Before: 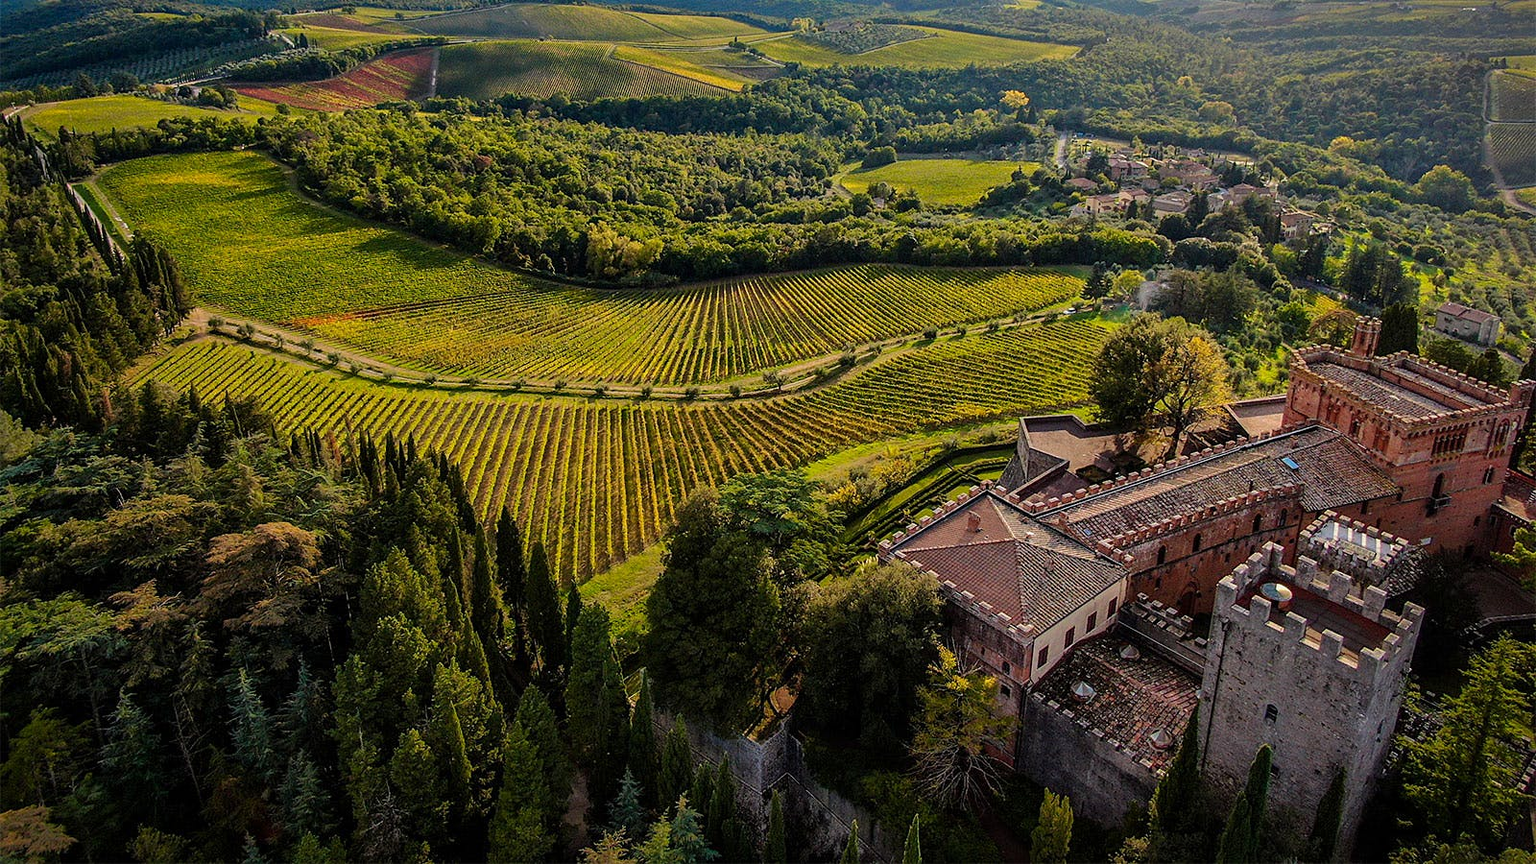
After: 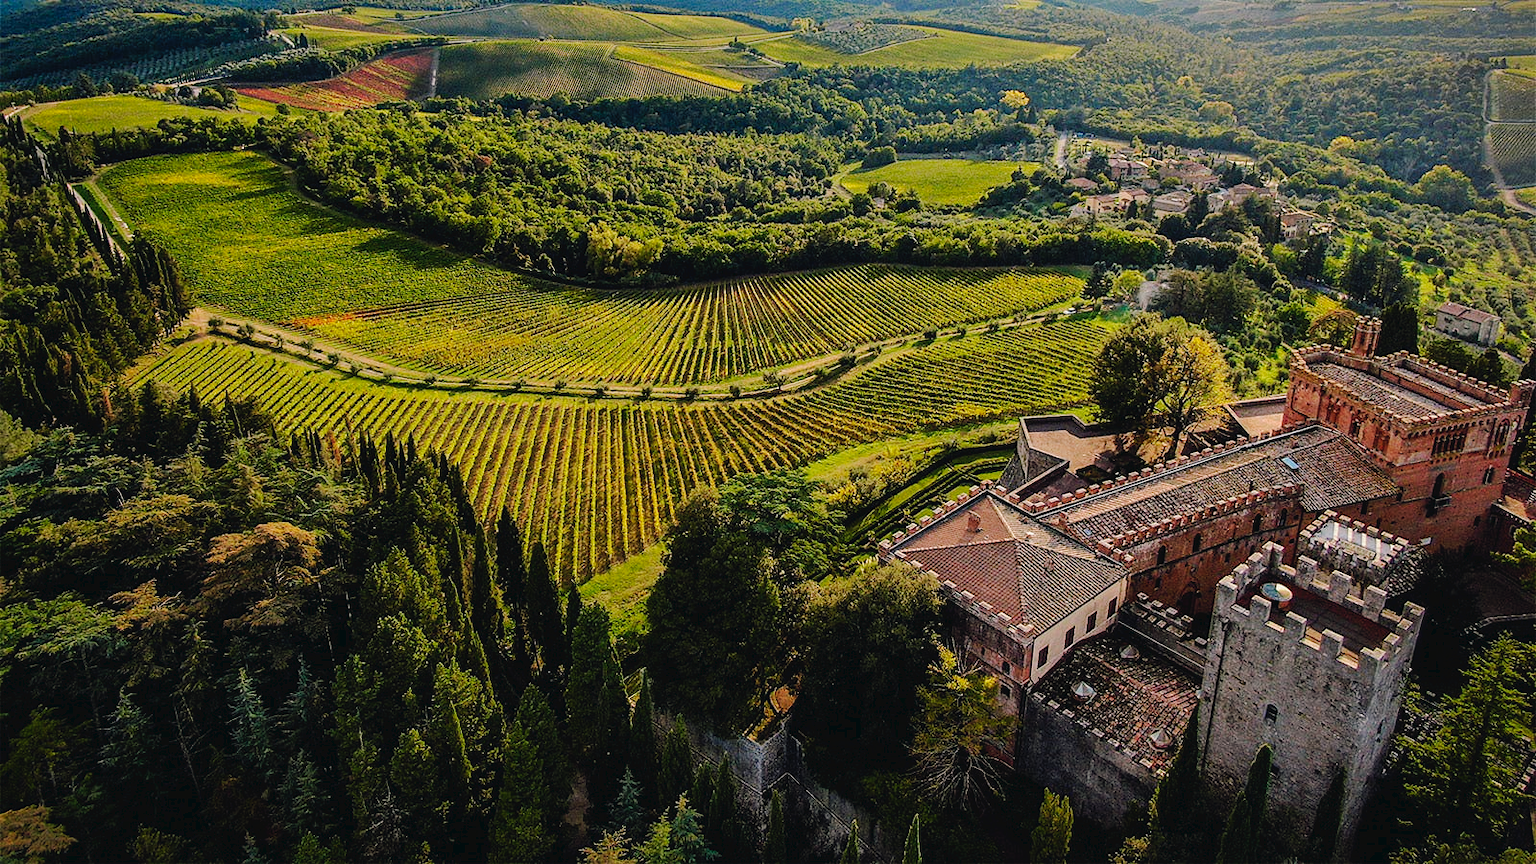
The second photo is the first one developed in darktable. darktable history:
tone curve: curves: ch0 [(0, 0) (0.003, 0.035) (0.011, 0.035) (0.025, 0.035) (0.044, 0.046) (0.069, 0.063) (0.1, 0.084) (0.136, 0.123) (0.177, 0.174) (0.224, 0.232) (0.277, 0.304) (0.335, 0.387) (0.399, 0.476) (0.468, 0.566) (0.543, 0.639) (0.623, 0.714) (0.709, 0.776) (0.801, 0.851) (0.898, 0.921) (1, 1)], preserve colors none
color look up table: target L [93.84, 87.82, 90.74, 68.76, 69.78, 61.98, 51.82, 45.43, 49.92, 32.5, 15.31, 200.3, 83.58, 78.63, 60.03, 62.49, 54.59, 53.93, 54.05, 48.56, 44.28, 43.33, 29.2, 20.45, 3.666, 96.34, 82.73, 75.78, 77.17, 68.89, 63.57, 63.04, 68.73, 48.62, 52.97, 47.94, 43.22, 45, 42.78, 17.36, 15.48, 20.48, 94.13, 89.73, 71.25, 65.99, 58.45, 51.03, 41.25], target a [-7.149, -26.47, -39.79, -26.56, -48.97, -56.29, -19.46, -36.41, -15.63, -25.18, -12.34, 0, 12.47, 10.46, 50.28, 37.23, 62.72, 71.63, -1.719, 75.21, 33.55, 28.87, 3.531, 34.45, 11.68, 1.667, 25.21, 32.82, 14.22, 16.72, 60.58, 62.08, 38.07, 42.85, 5.93, 60.97, 15.43, 45.25, 27.35, 4.081, 26.15, 28.08, -18.16, -33.61, -3.795, -26.01, -32.3, -4.459, -9.219], target b [35.84, 59.9, 14.91, 28.99, 28.99, 53.73, 48.12, 41, 12.98, 31.53, 20.14, 0, 17.53, 78.68, 63, 40.39, 49.06, 24.03, 36.85, 58.36, 46.48, 15.19, 14.82, 27.38, 0.303, -1.62, -18.68, 2.648, -31.25, 0.953, -10.25, -28.75, -42.92, -2.01, -50.64, -13.04, -10.35, -49.37, -68.33, -27.26, -19.16, -57.19, -0.272, -11.27, -20.28, -21.33, 4.749, -7.456, -30.19], num patches 49
